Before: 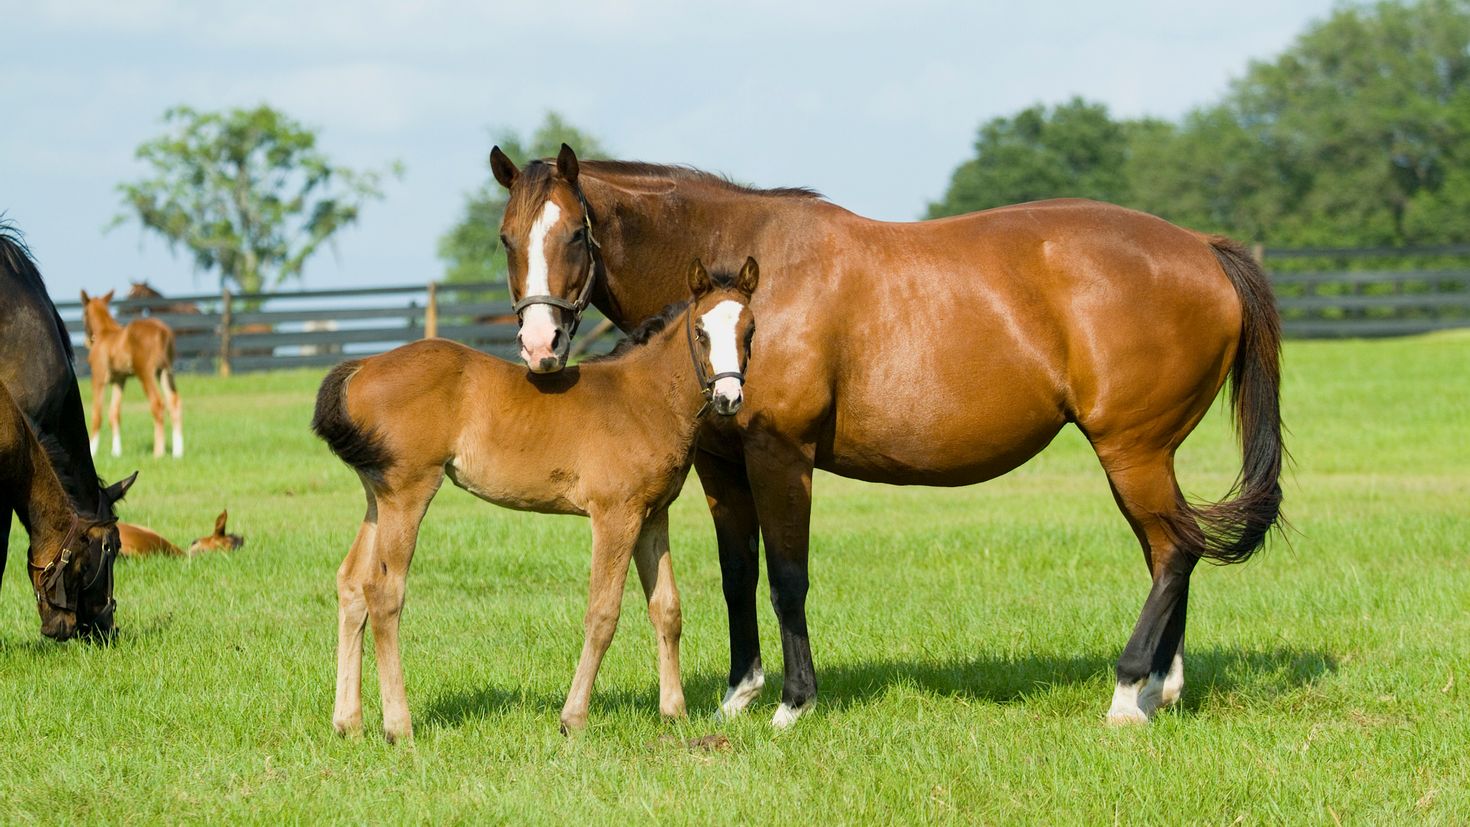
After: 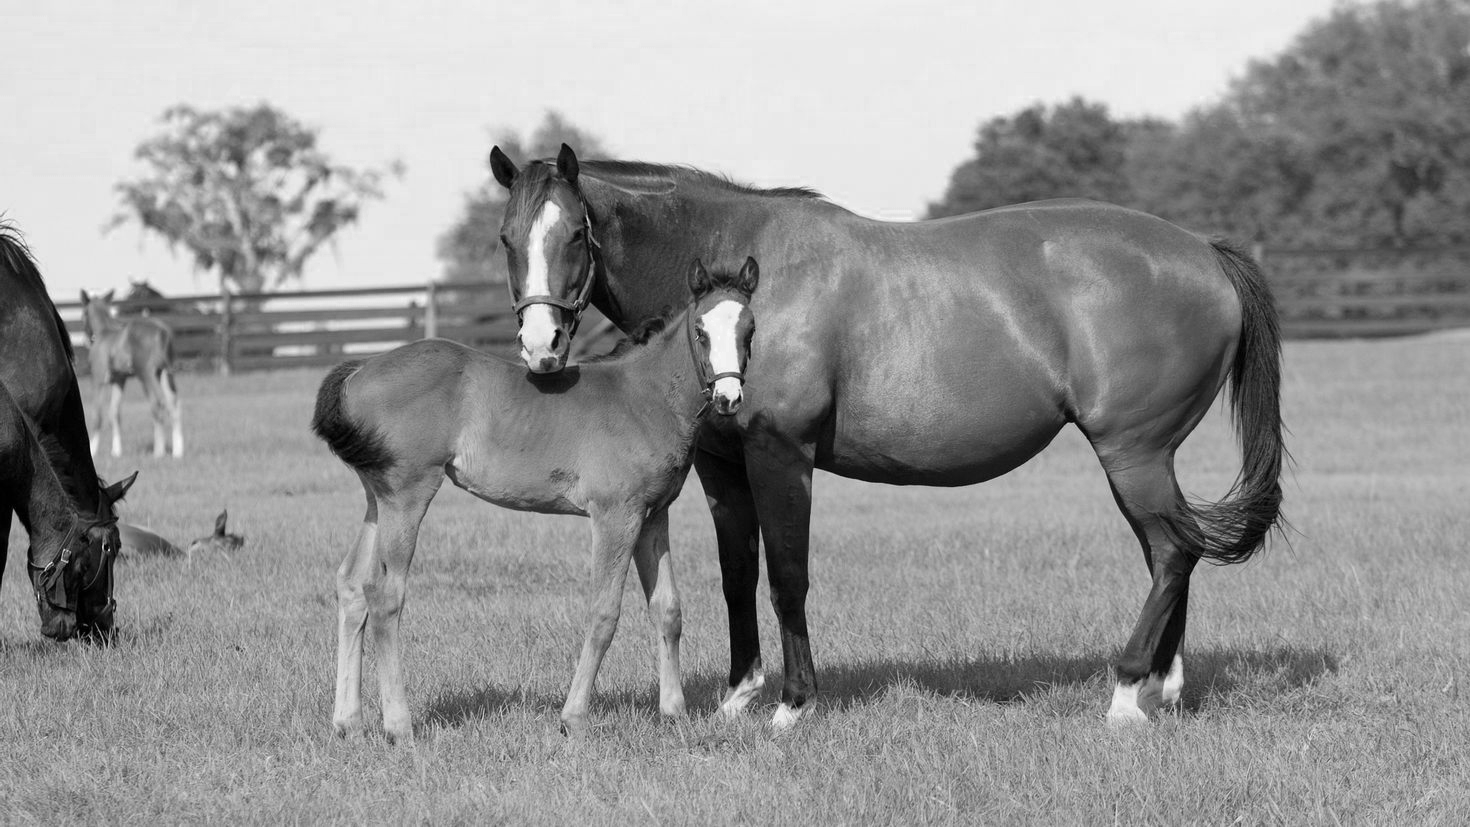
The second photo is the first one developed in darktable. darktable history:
color zones: curves: ch0 [(0, 0.613) (0.01, 0.613) (0.245, 0.448) (0.498, 0.529) (0.642, 0.665) (0.879, 0.777) (0.99, 0.613)]; ch1 [(0, 0) (0.143, 0) (0.286, 0) (0.429, 0) (0.571, 0) (0.714, 0) (0.857, 0)]
